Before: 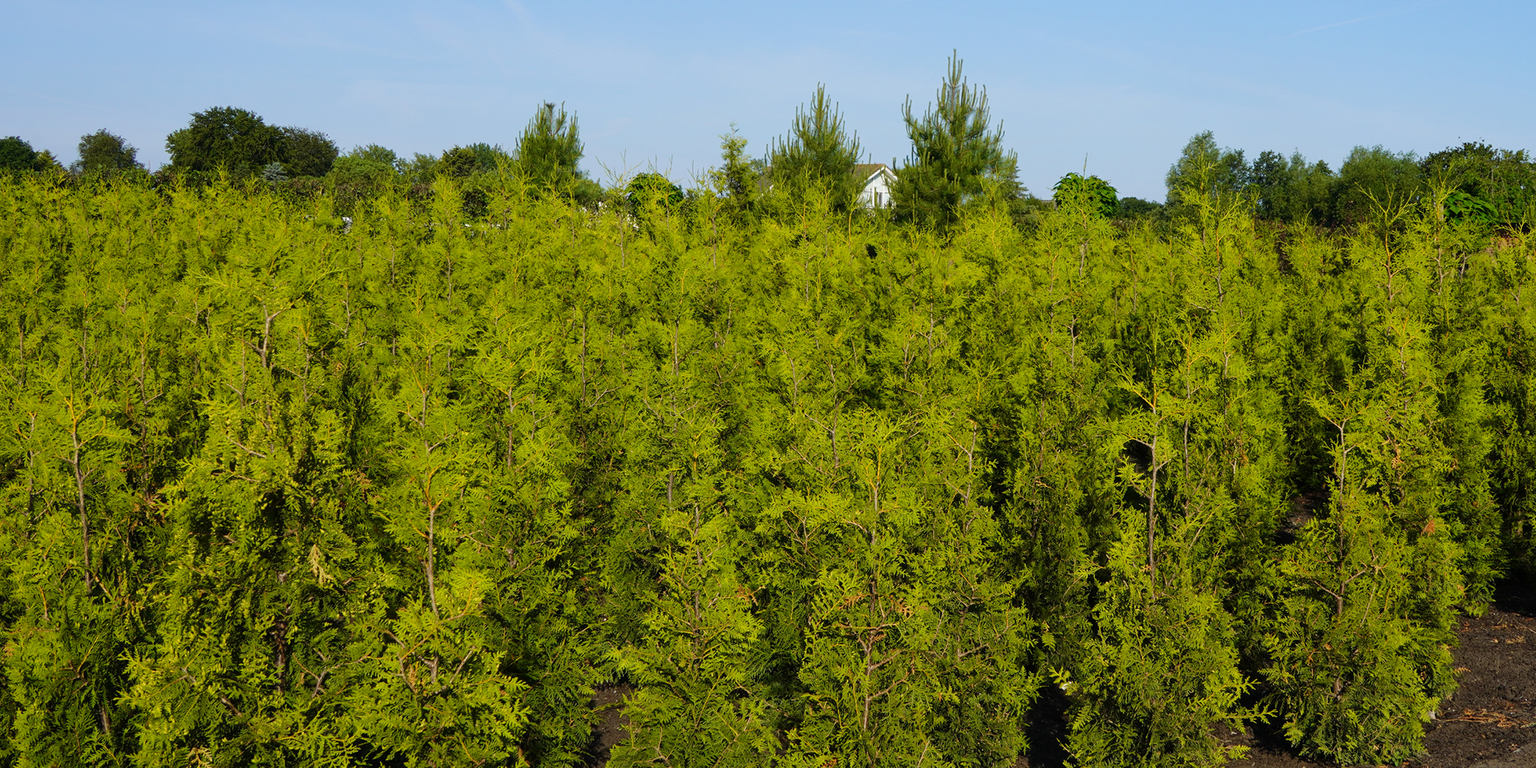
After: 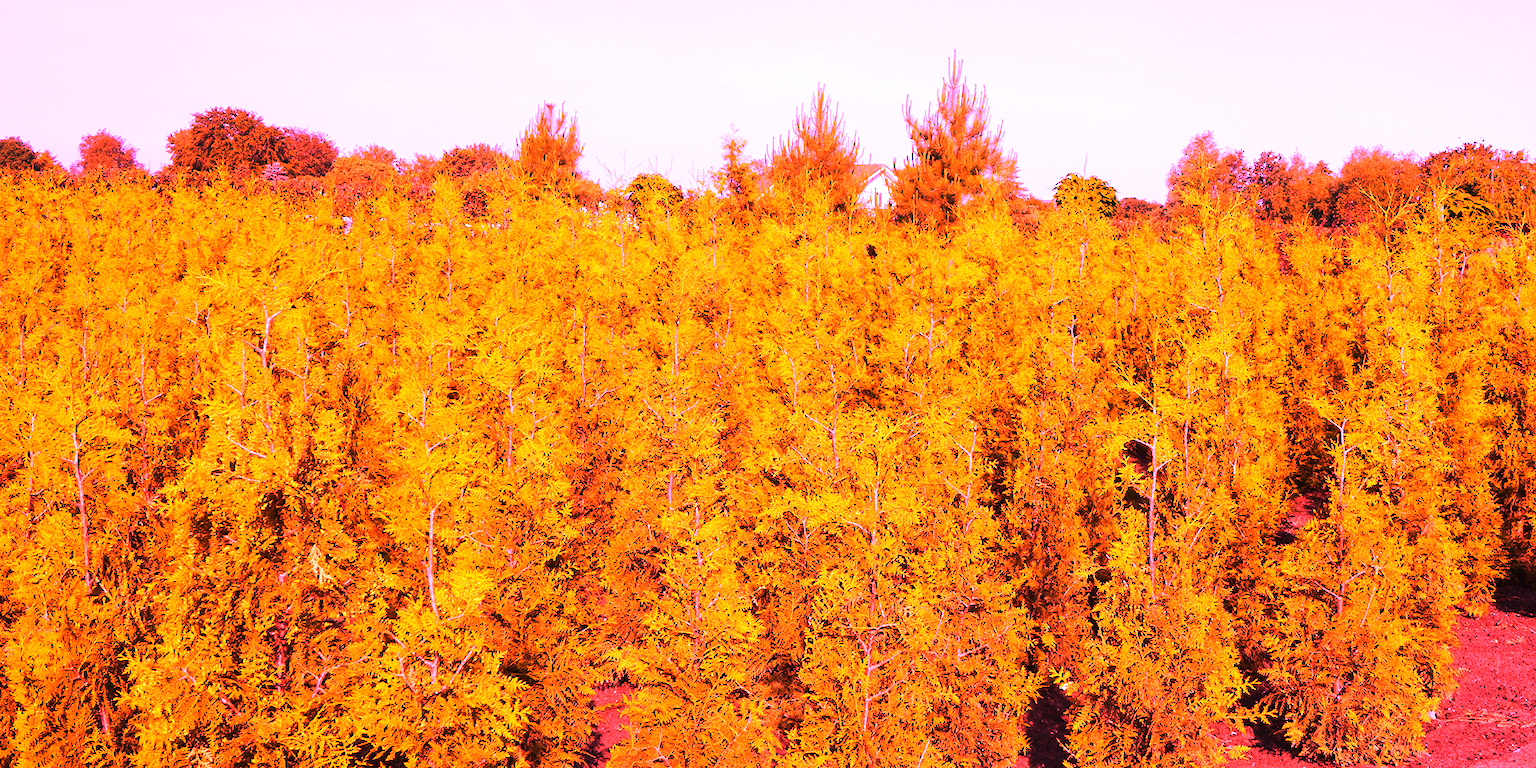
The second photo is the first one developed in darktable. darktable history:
exposure: black level correction 0, exposure 0.7 EV, compensate exposure bias true, compensate highlight preservation false
white balance: red 4.26, blue 1.802
